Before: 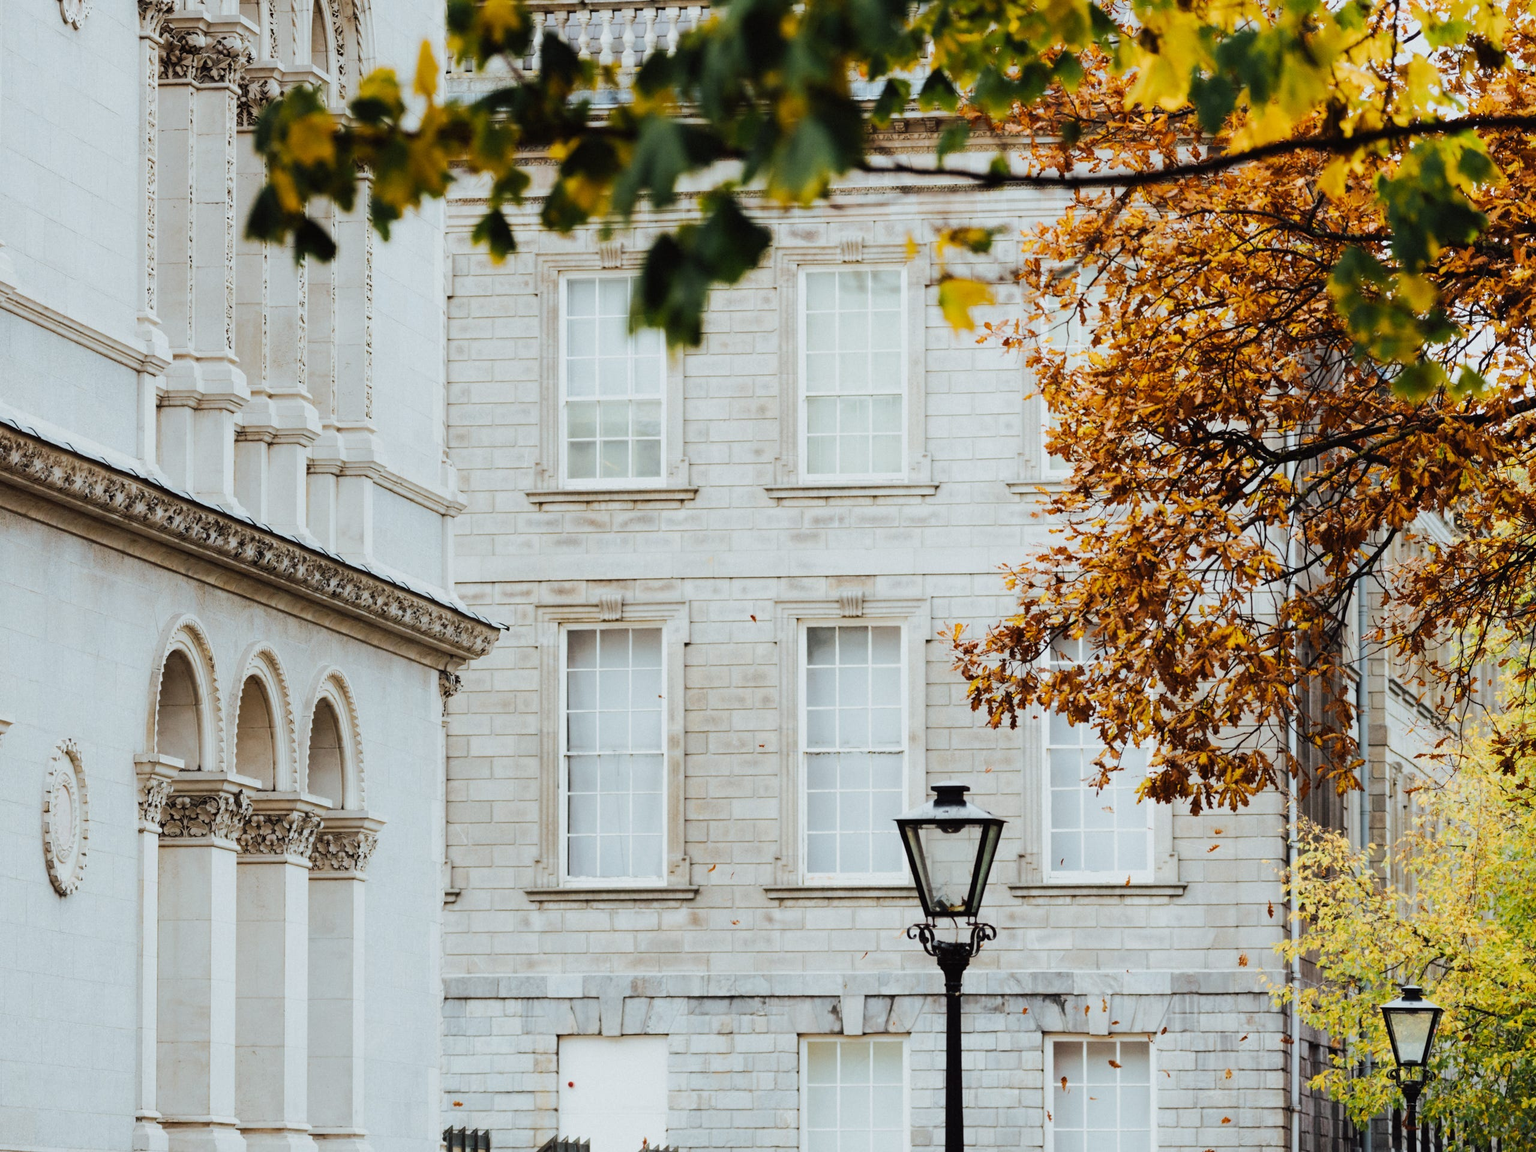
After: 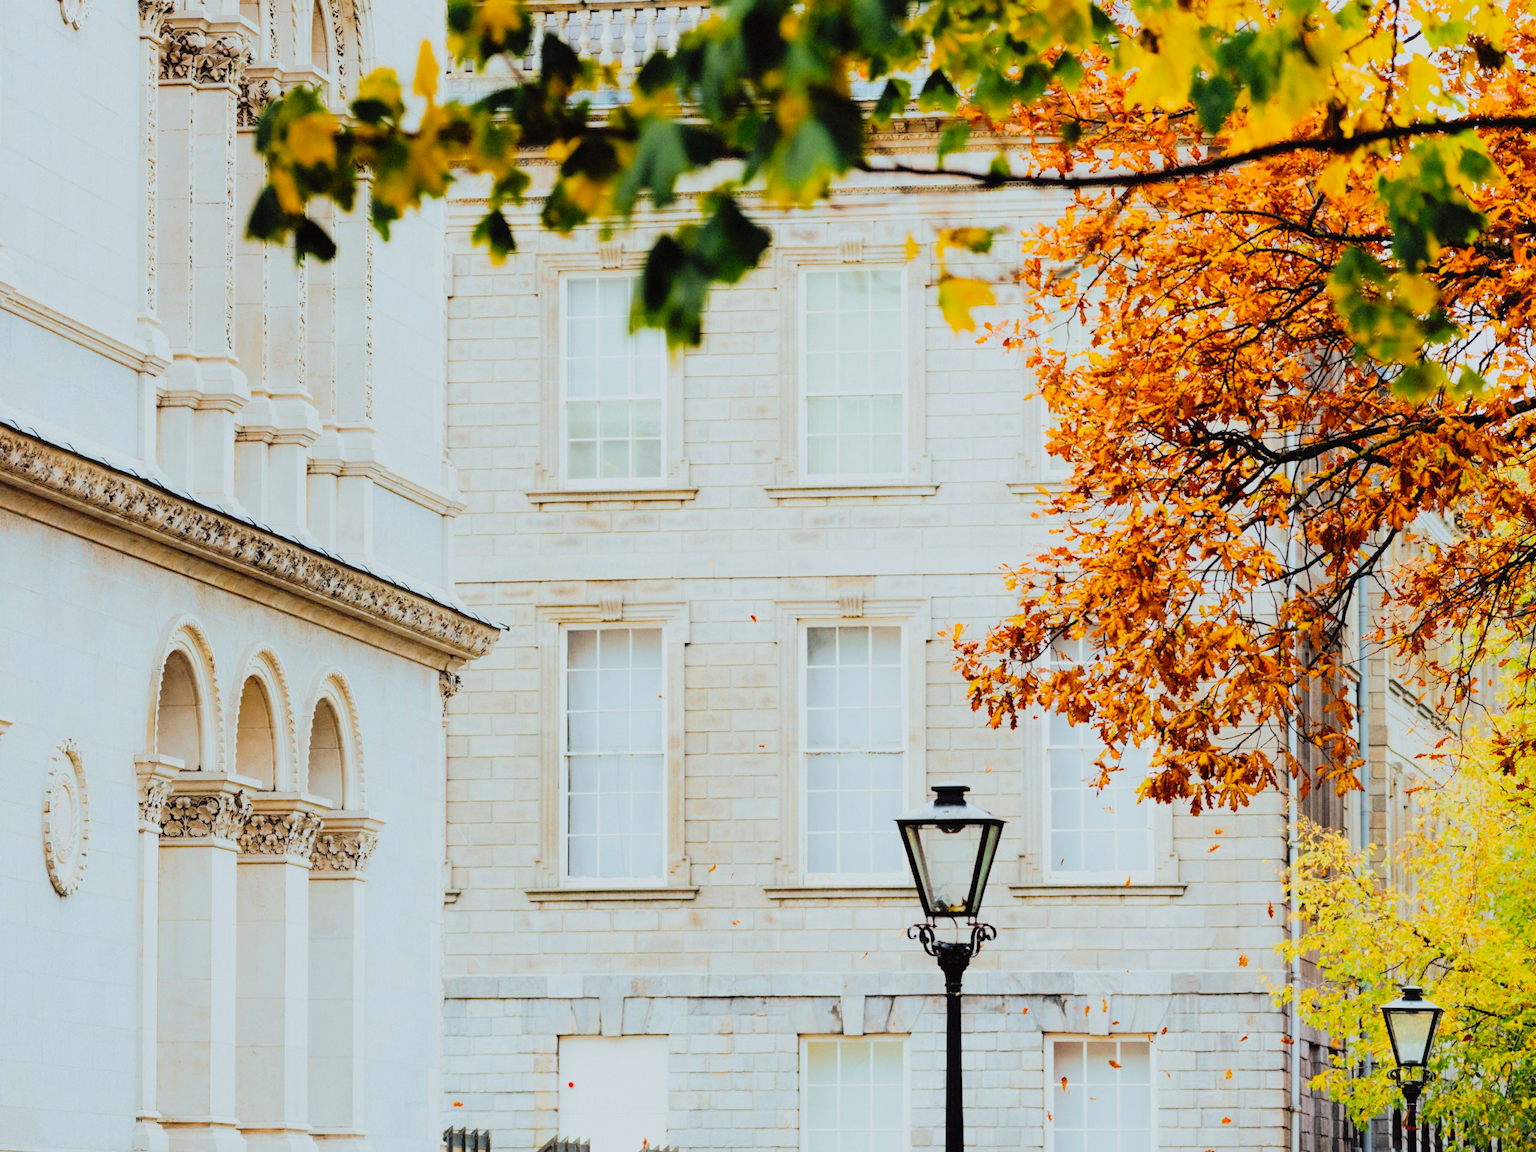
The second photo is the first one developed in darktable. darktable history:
color balance rgb: perceptual saturation grading › global saturation 29.371%, contrast -19.516%
levels: levels [0, 0.397, 0.955]
filmic rgb: black relative exposure -8.01 EV, white relative exposure 4.04 EV, hardness 4.11, latitude 50.02%, contrast 1.101, add noise in highlights 0.001, color science v3 (2019), use custom middle-gray values true, contrast in highlights soft
